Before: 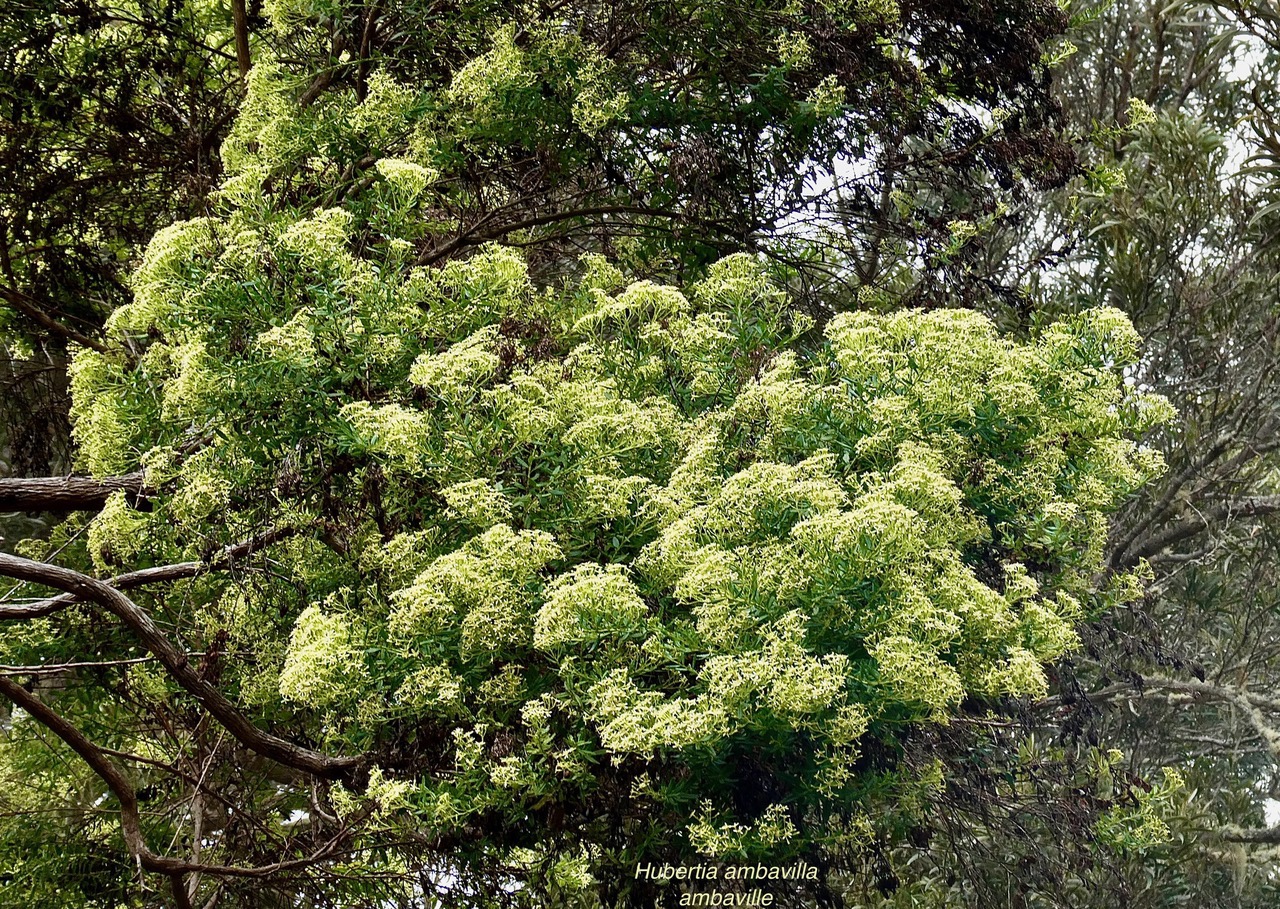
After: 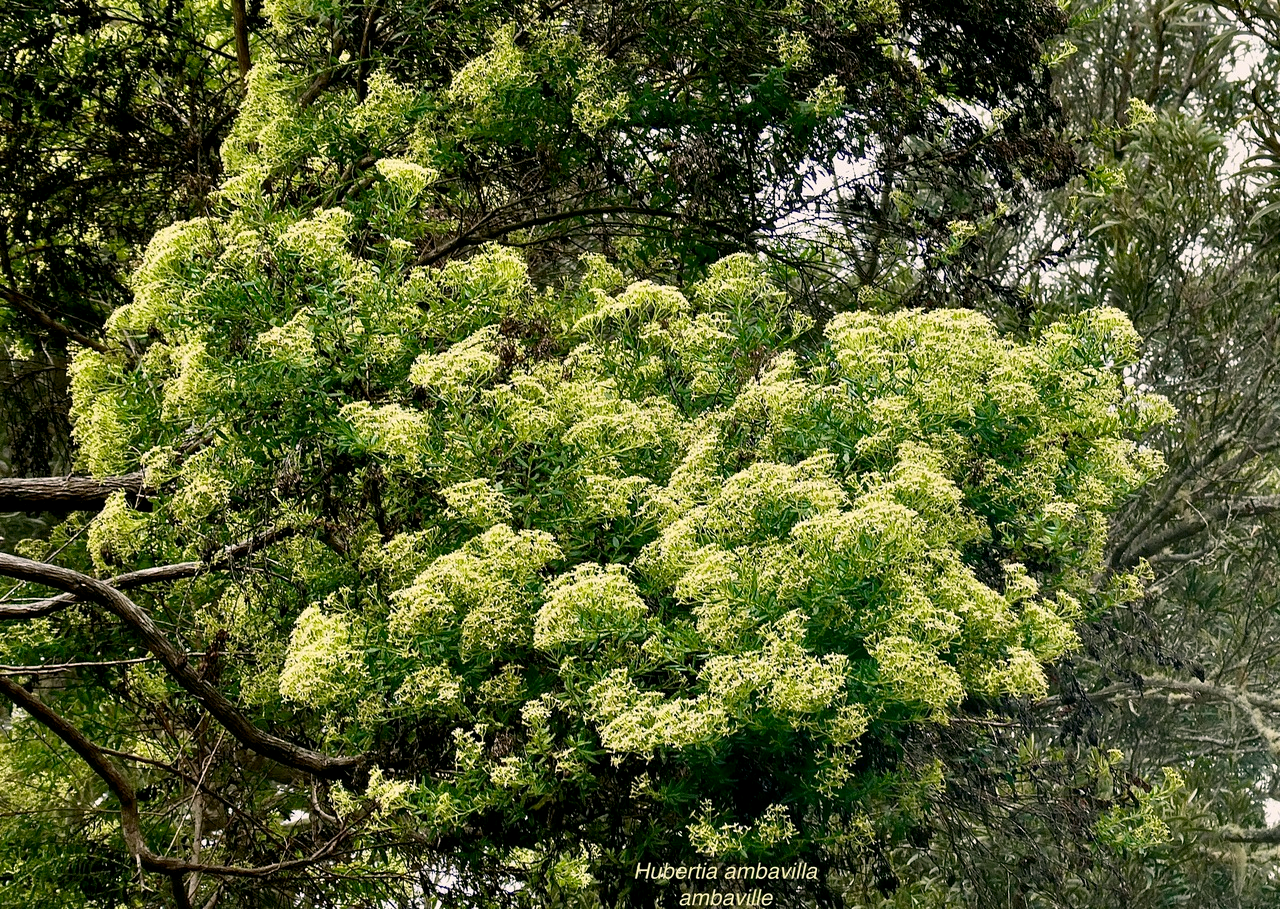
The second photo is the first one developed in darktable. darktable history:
color correction: highlights a* 3.98, highlights b* 4.93, shadows a* -6.89, shadows b* 4.54
